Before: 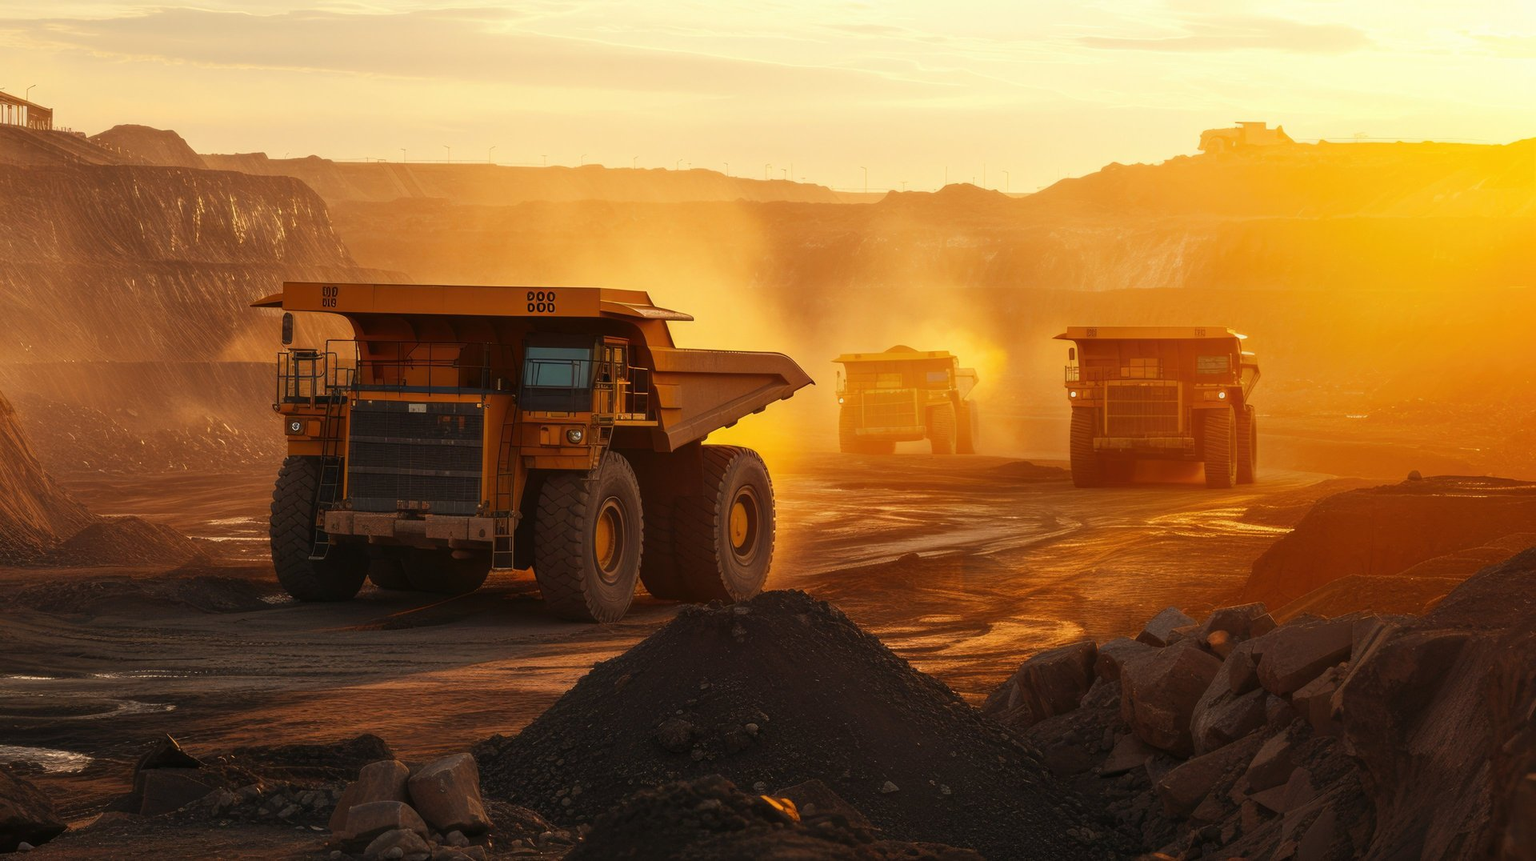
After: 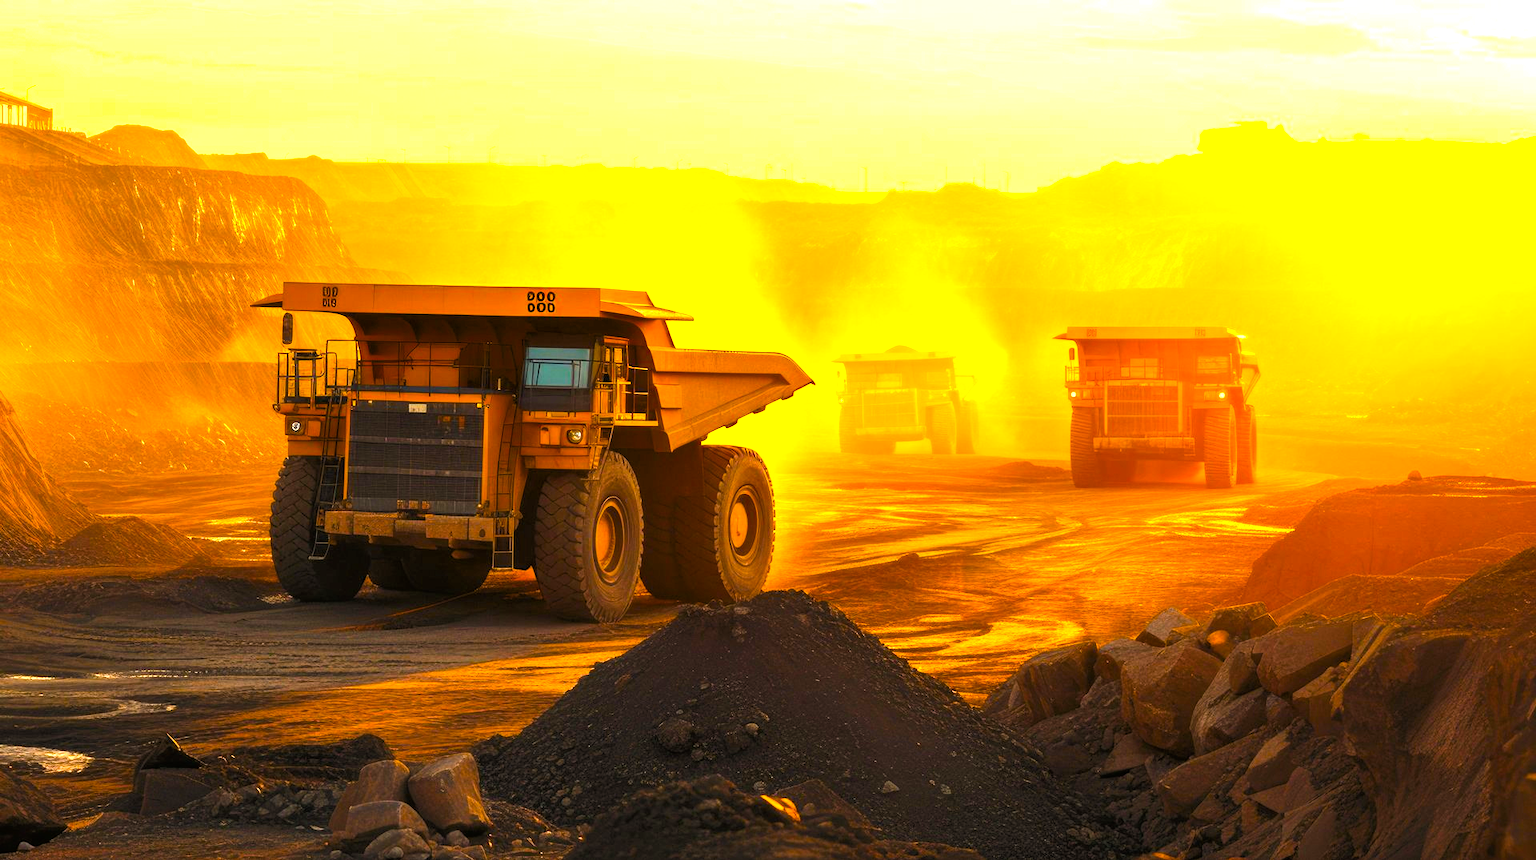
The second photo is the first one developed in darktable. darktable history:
tone curve: curves: ch0 [(0, 0) (0.118, 0.034) (0.182, 0.124) (0.265, 0.214) (0.504, 0.508) (0.783, 0.825) (1, 1)], color space Lab, linked channels, preserve colors none
color correction: highlights a* -2.52, highlights b* 2.32
exposure: black level correction 0, exposure 1.503 EV, compensate highlight preservation false
color balance rgb: shadows lift › chroma 1.606%, shadows lift › hue 257.4°, linear chroma grading › global chroma 49.777%, perceptual saturation grading › global saturation 0.404%, global vibrance 34.521%
